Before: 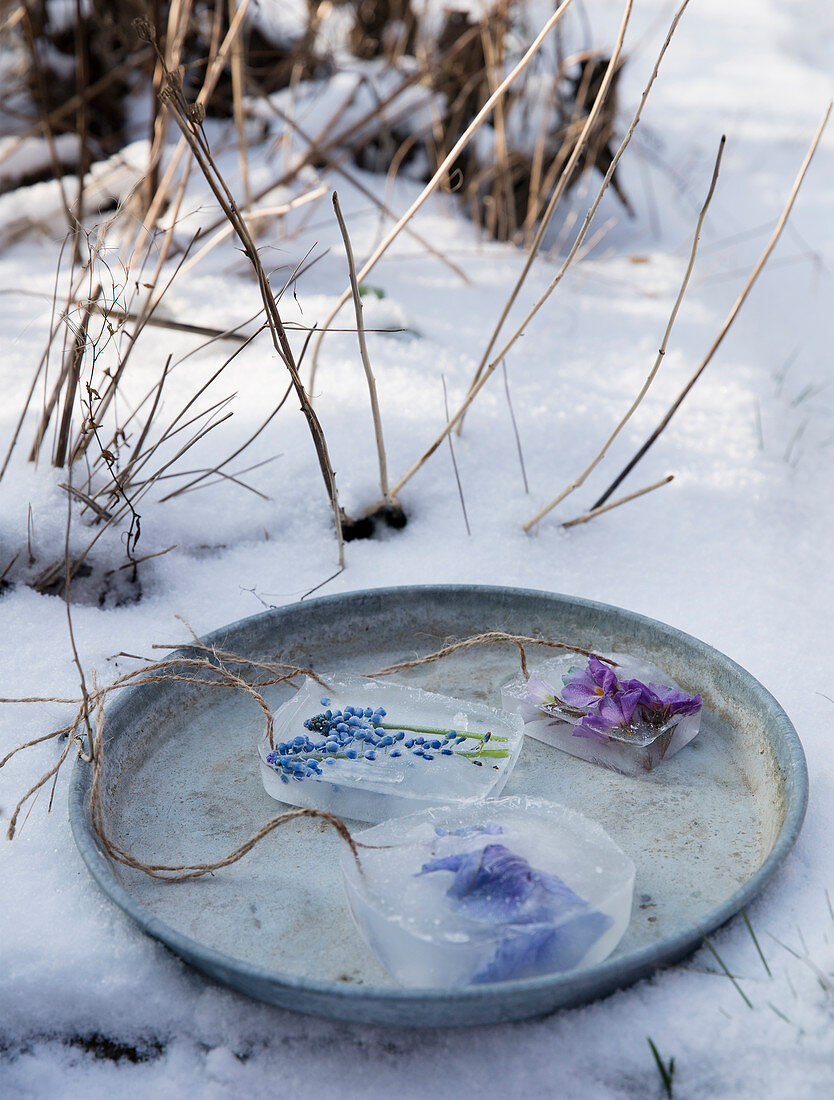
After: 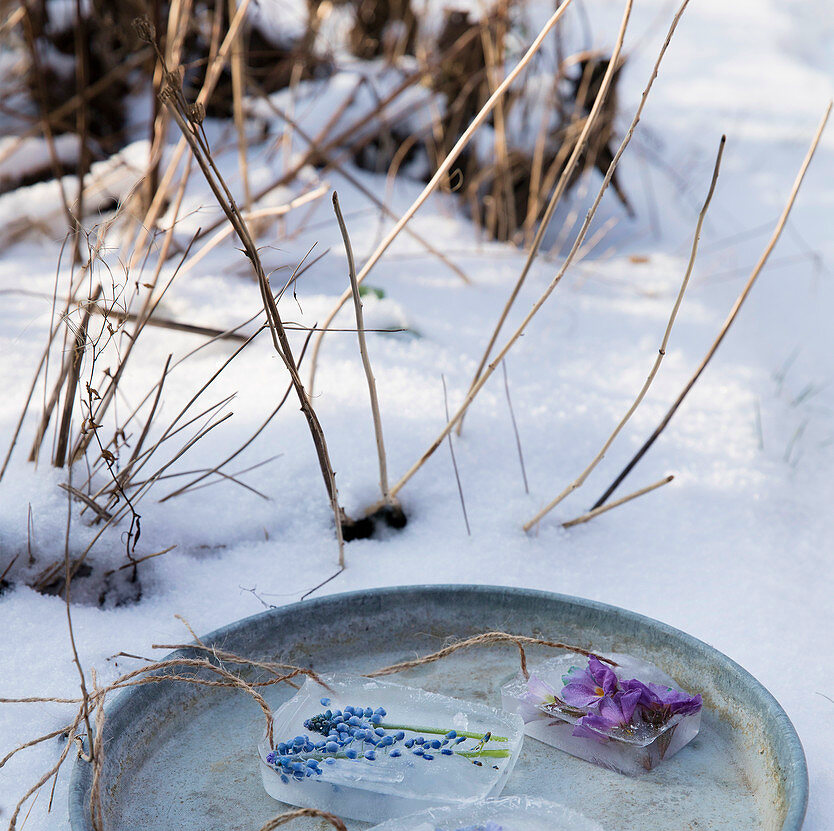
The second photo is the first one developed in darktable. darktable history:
velvia: on, module defaults
crop: bottom 24.393%
